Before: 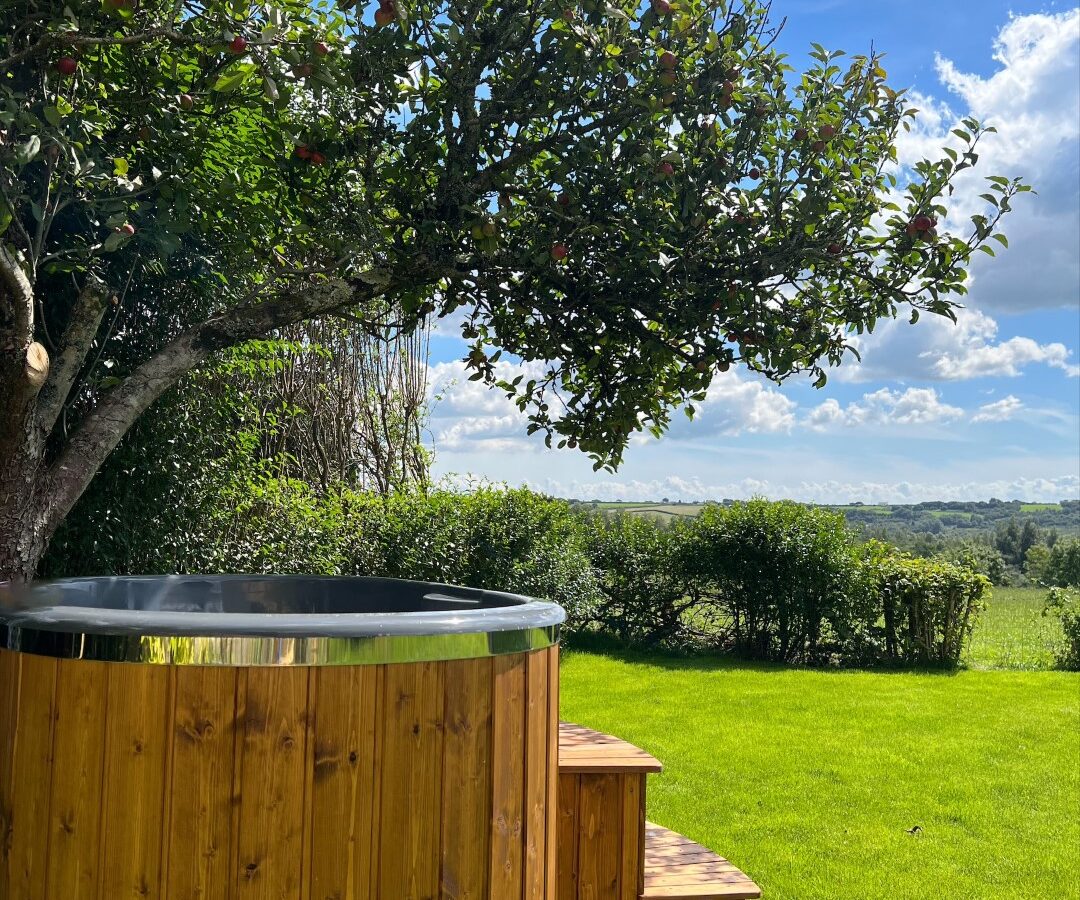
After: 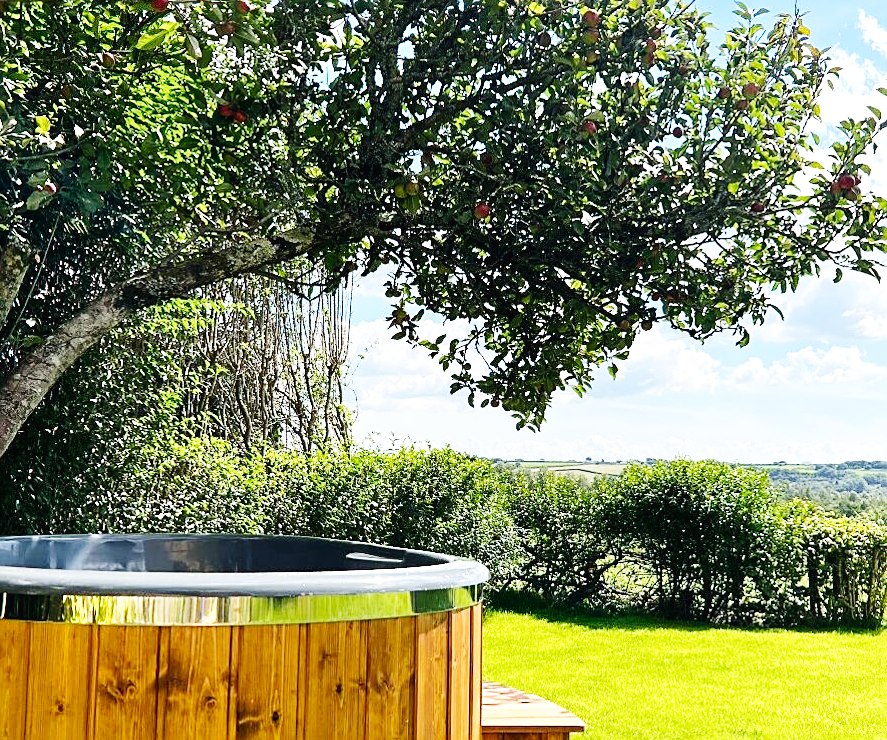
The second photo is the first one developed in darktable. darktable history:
lens correction: scale 1, crop 1, focal 35, aperture 7.1, distance 1000, camera "Canon EOS 6D", lens "Sigma 35mm f/1.4 DG HSM"
base curve: curves: ch0 [(0, 0.003) (0.001, 0.002) (0.006, 0.004) (0.02, 0.022) (0.048, 0.086) (0.094, 0.234) (0.162, 0.431) (0.258, 0.629) (0.385, 0.8) (0.548, 0.918) (0.751, 0.988) (1, 1)], preserve colors none
sharpen: on, module defaults
contrast brightness saturation: contrast 0.05
crop and rotate: left 7.196%, top 4.574%, right 10.605%, bottom 13.178%
